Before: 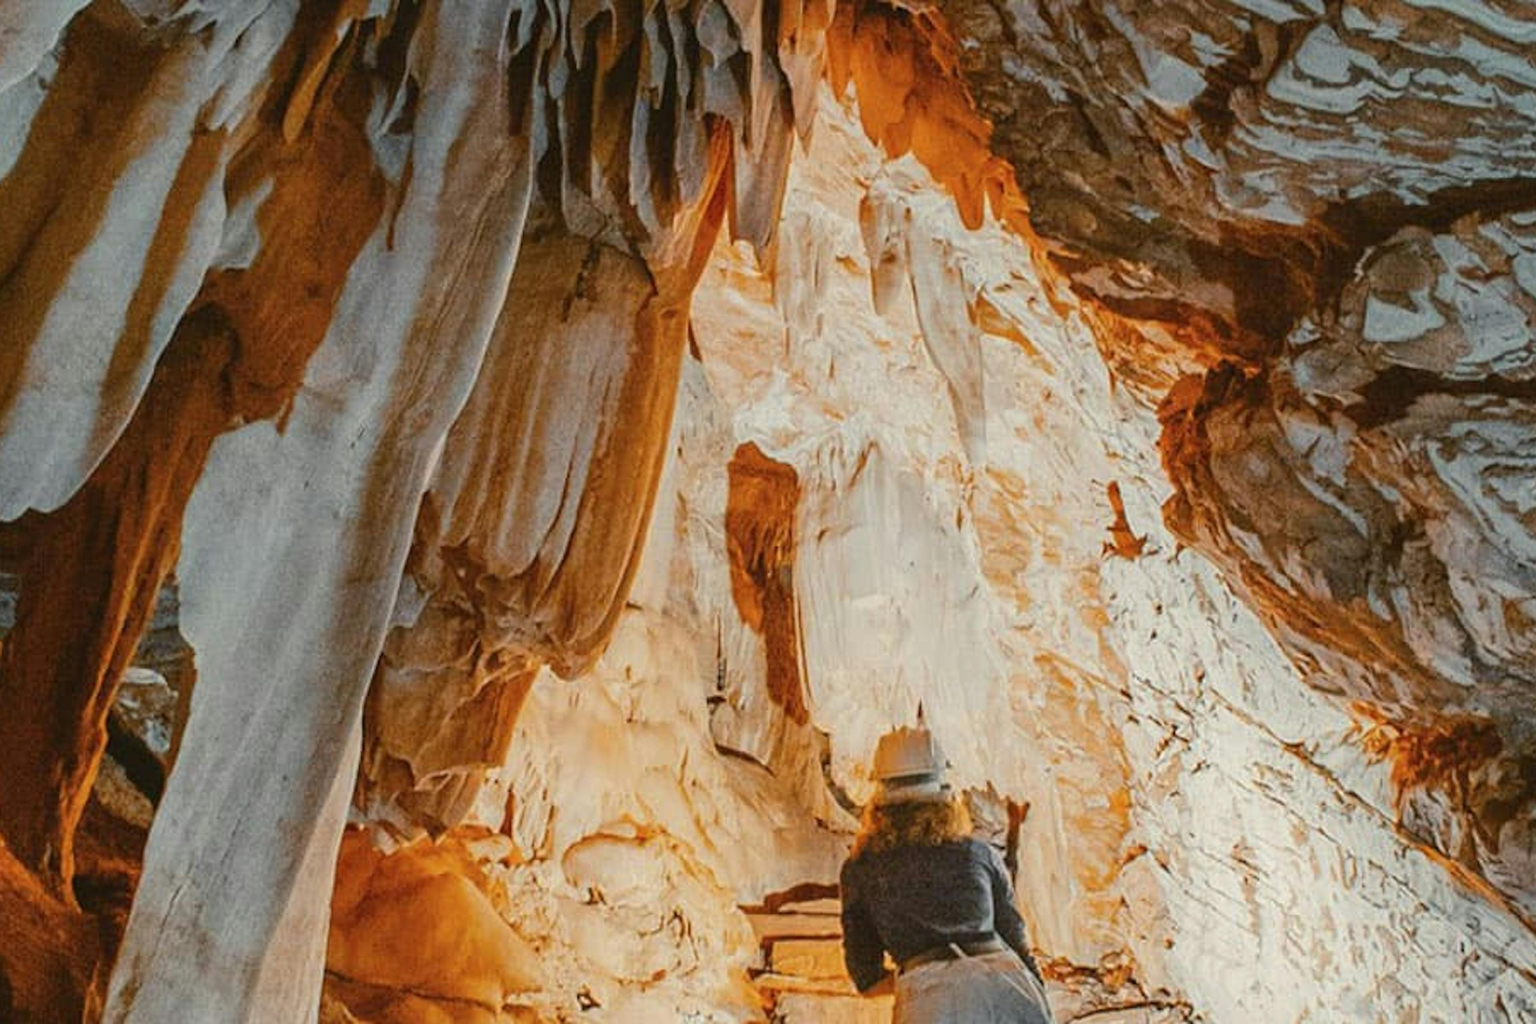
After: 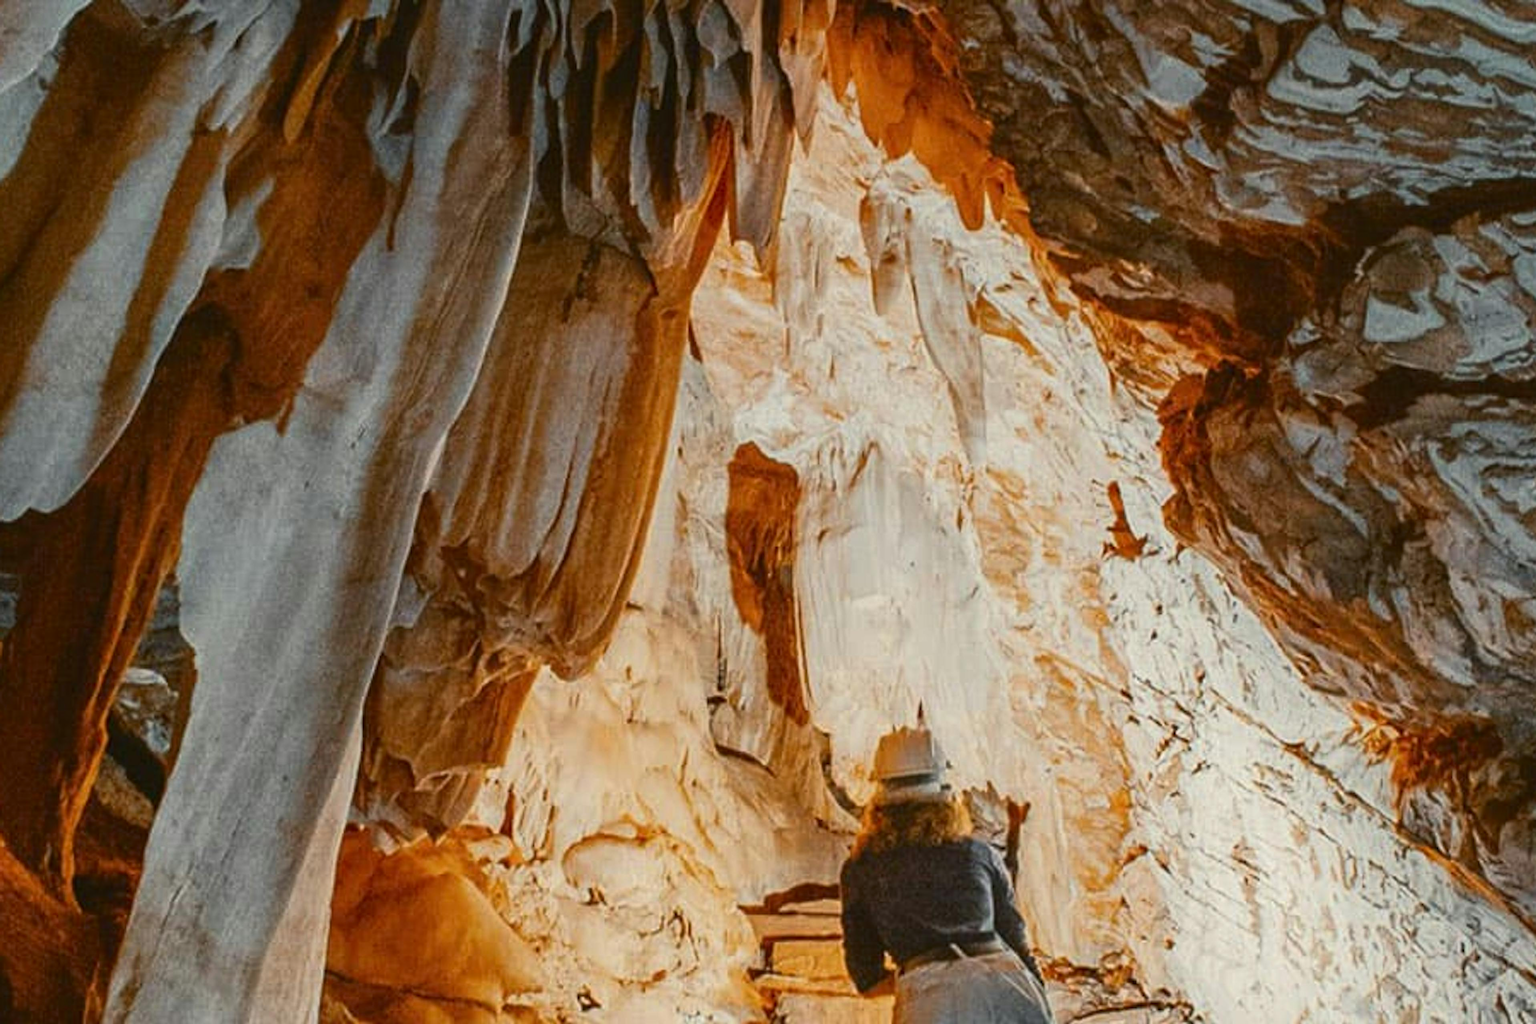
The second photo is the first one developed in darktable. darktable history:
tone curve: curves: ch0 [(0, 0) (0.003, 0.002) (0.011, 0.009) (0.025, 0.022) (0.044, 0.041) (0.069, 0.059) (0.1, 0.082) (0.136, 0.106) (0.177, 0.138) (0.224, 0.179) (0.277, 0.226) (0.335, 0.28) (0.399, 0.342) (0.468, 0.413) (0.543, 0.493) (0.623, 0.591) (0.709, 0.699) (0.801, 0.804) (0.898, 0.899) (1, 1)], color space Lab, independent channels, preserve colors none
